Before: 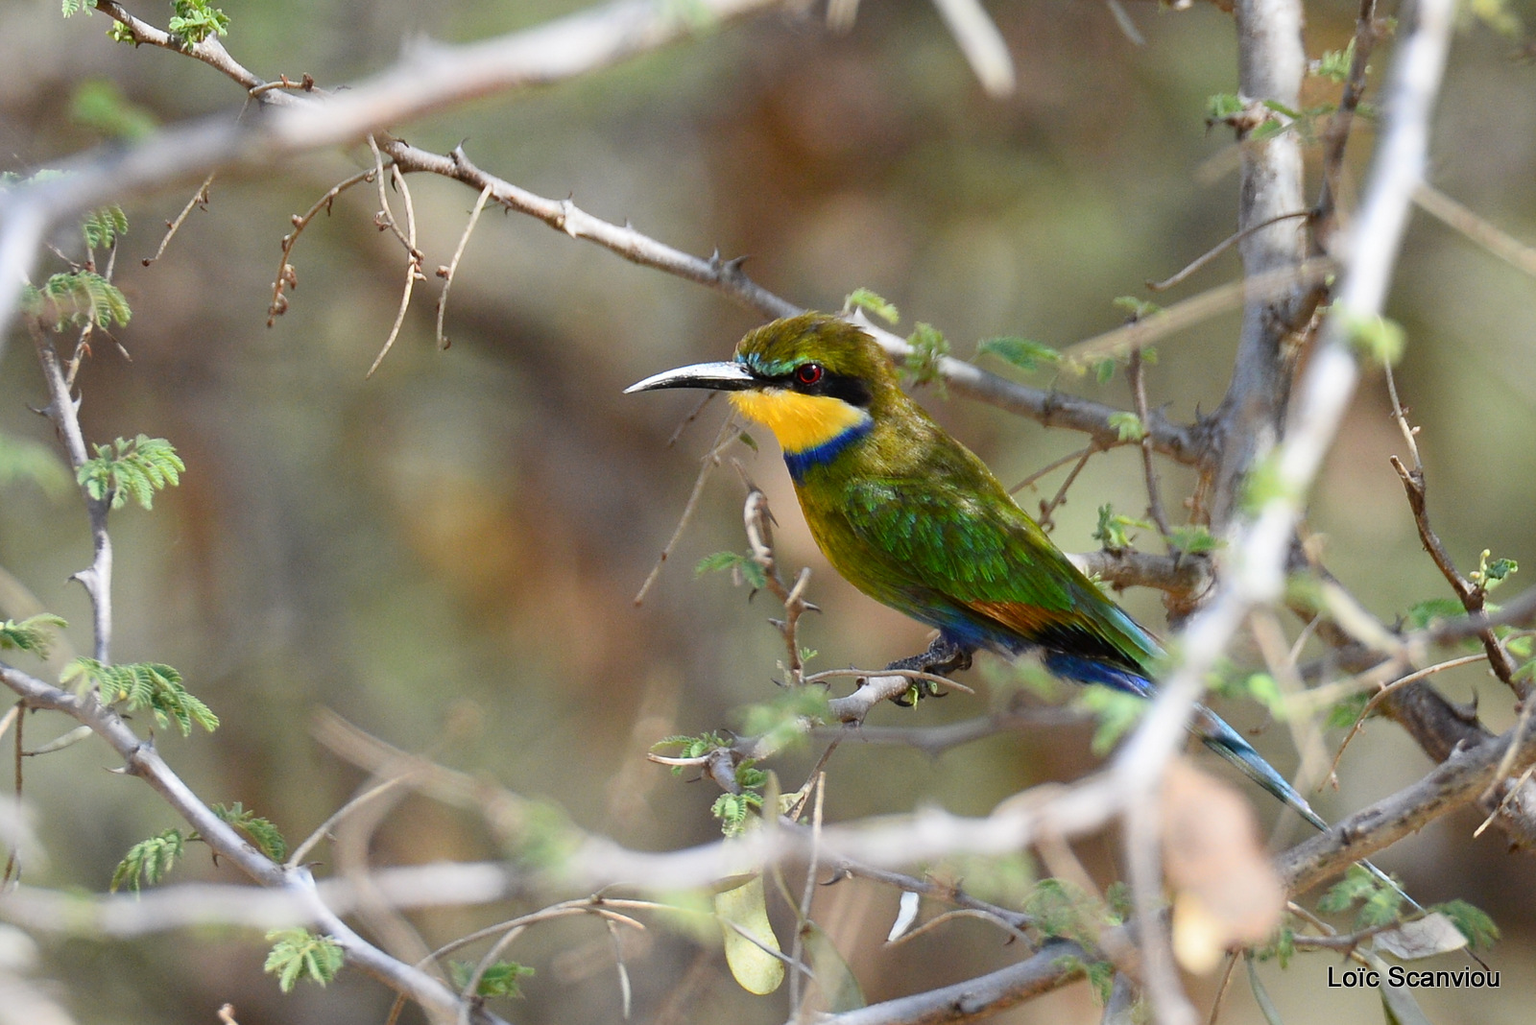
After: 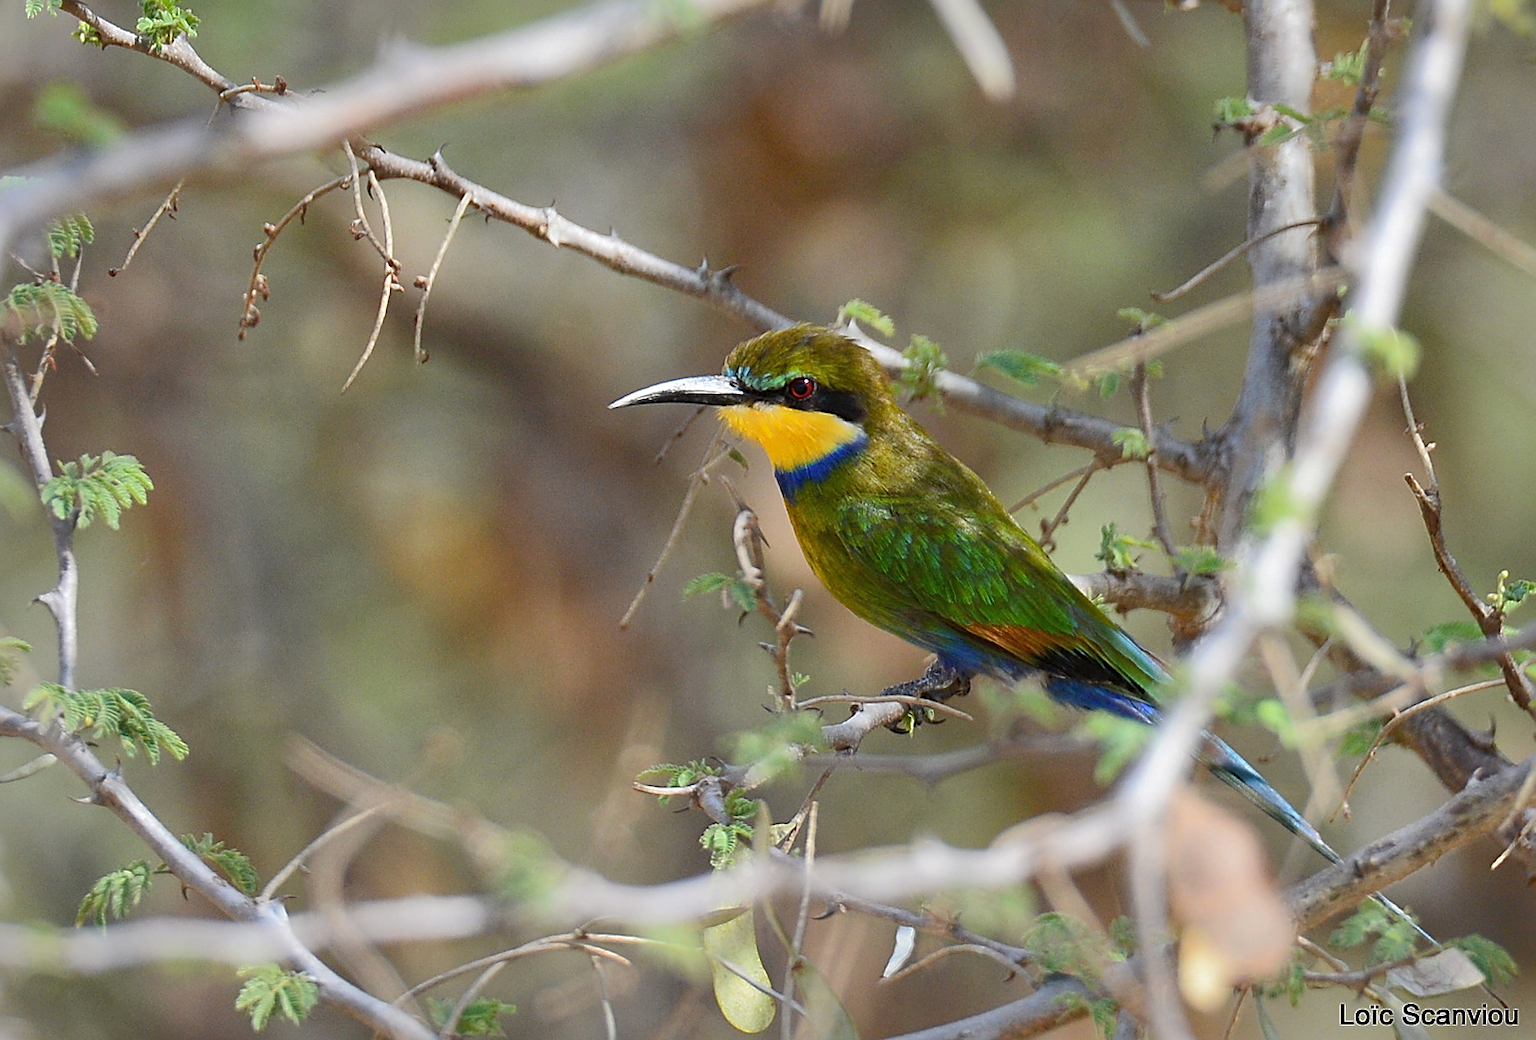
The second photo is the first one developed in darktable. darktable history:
crop and rotate: left 2.536%, right 1.107%, bottom 2.246%
shadows and highlights: shadows 60, highlights -60
sharpen: on, module defaults
